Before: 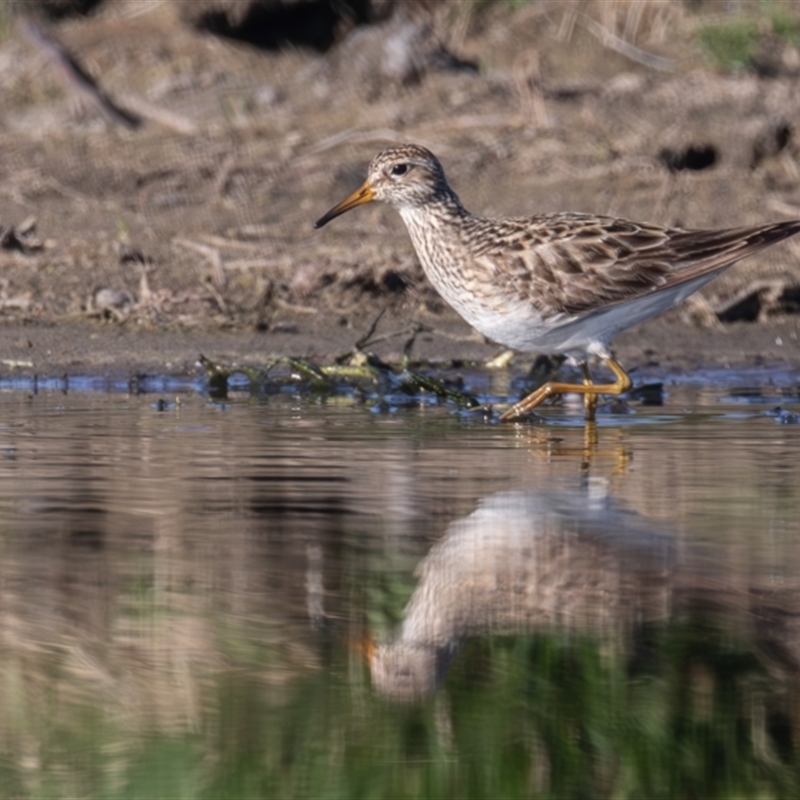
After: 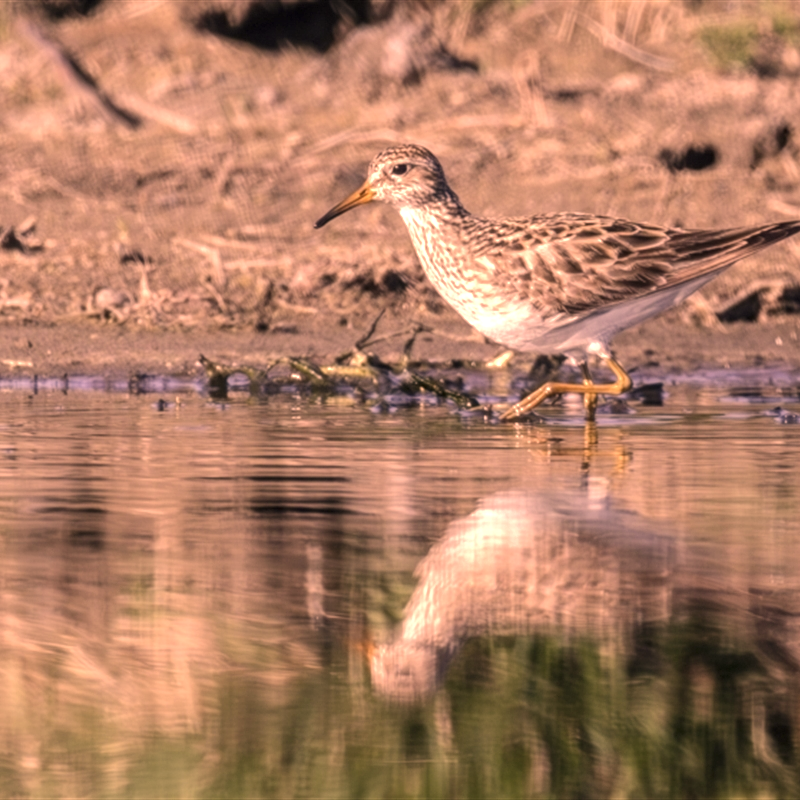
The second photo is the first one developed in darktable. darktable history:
exposure: black level correction 0, exposure 0.703 EV, compensate highlight preservation false
color correction: highlights a* 39.22, highlights b* 39.54, saturation 0.691
local contrast: on, module defaults
tone equalizer: on, module defaults
base curve: curves: ch0 [(0, 0) (0.235, 0.266) (0.503, 0.496) (0.786, 0.72) (1, 1)]
